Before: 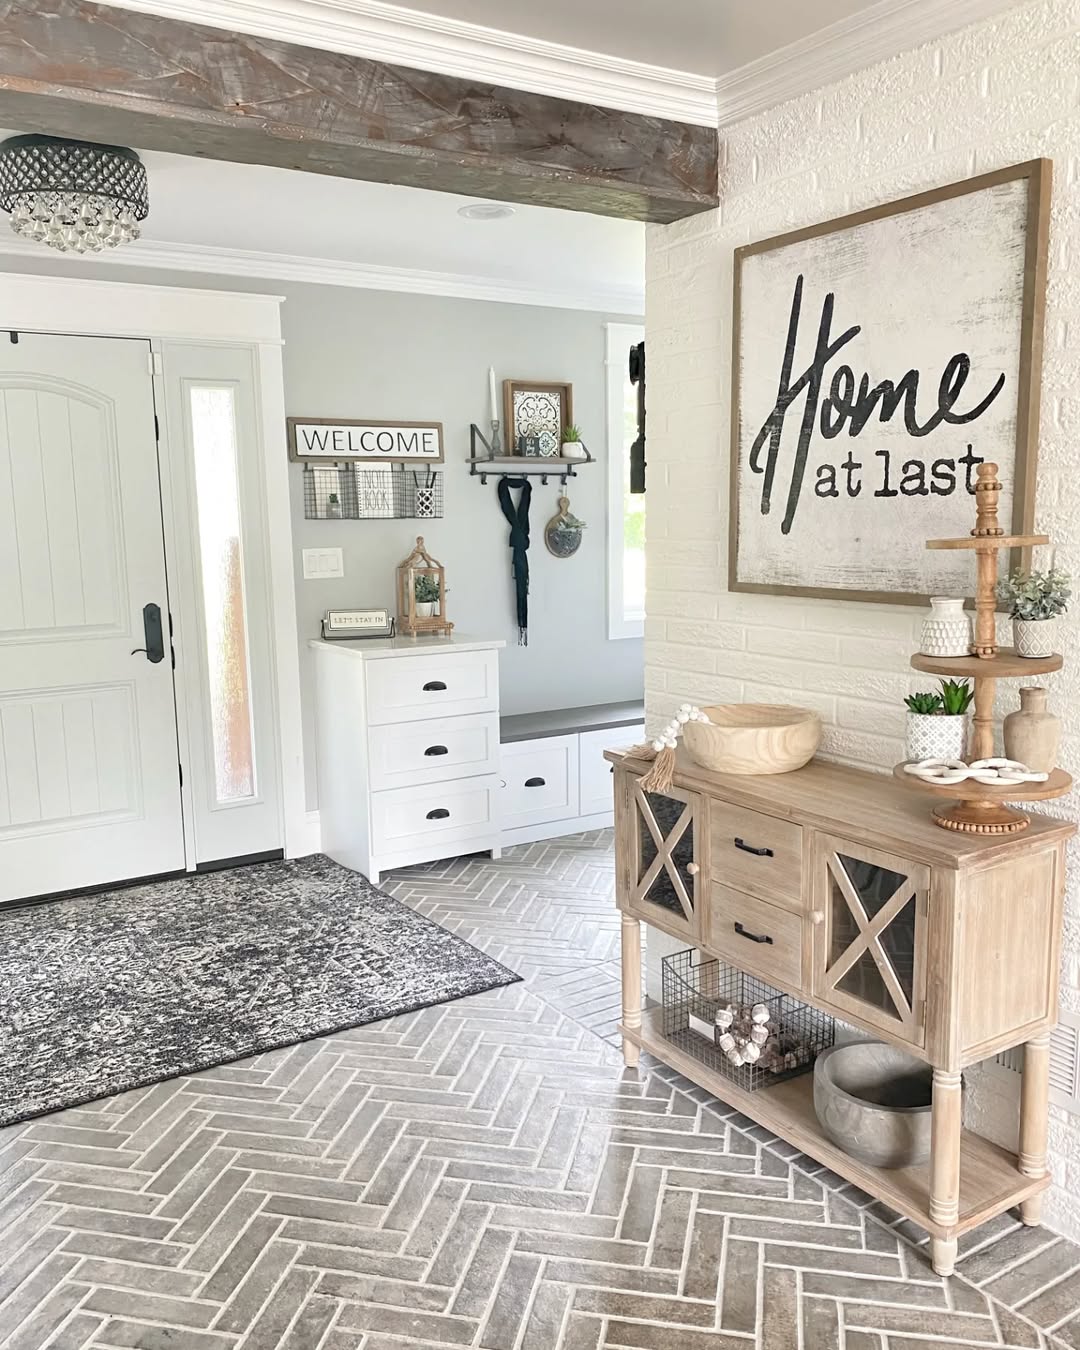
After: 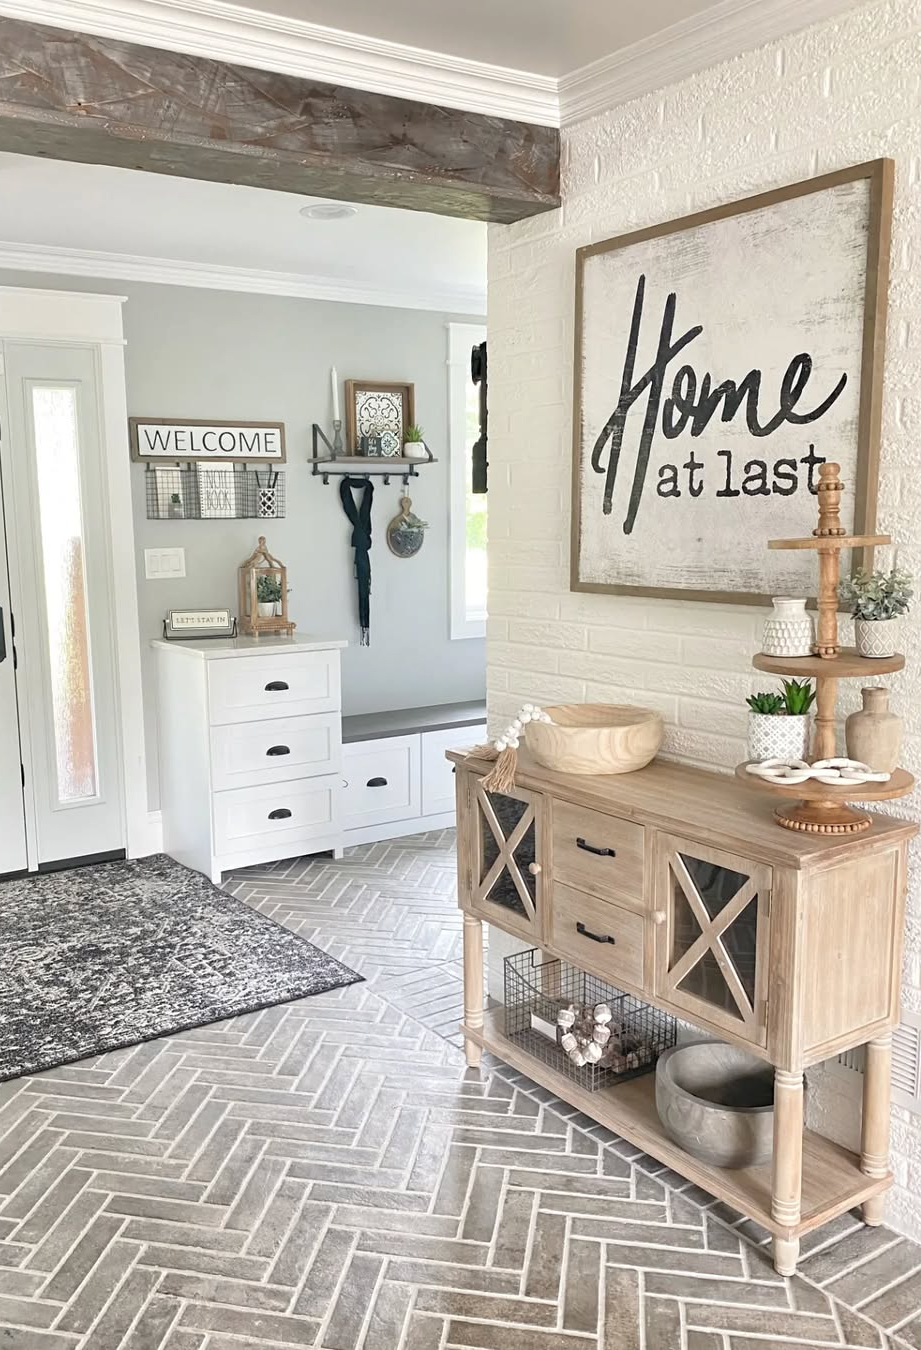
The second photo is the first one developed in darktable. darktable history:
shadows and highlights: shadows 25.69, highlights -23.35
tone equalizer: on, module defaults
crop and rotate: left 14.636%
